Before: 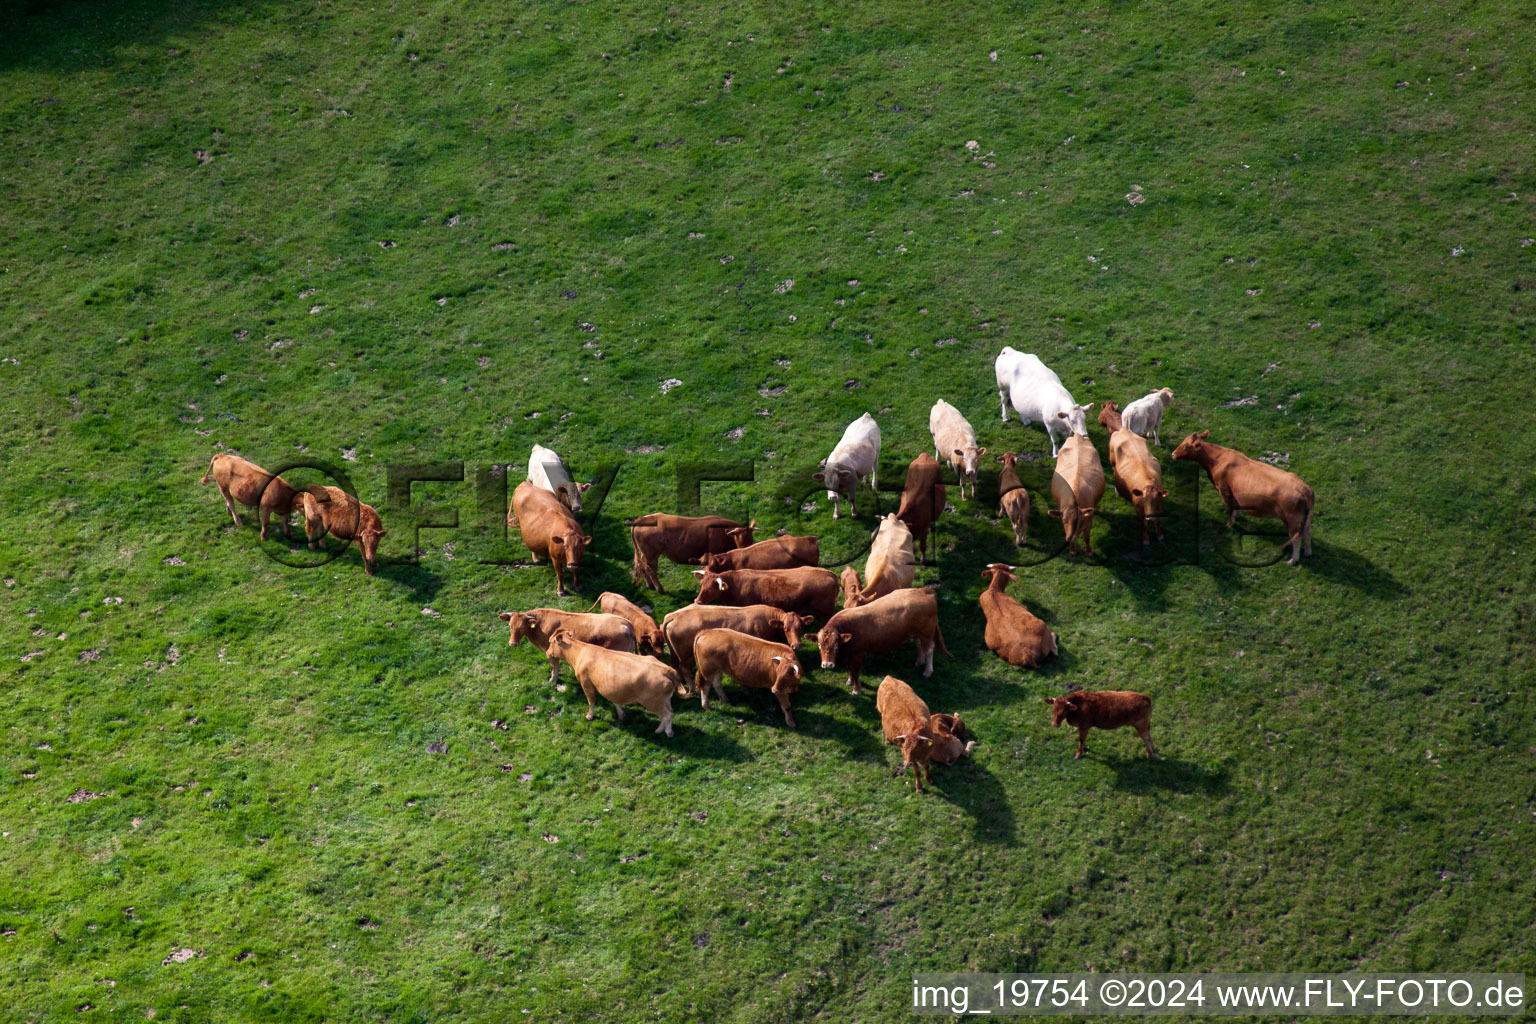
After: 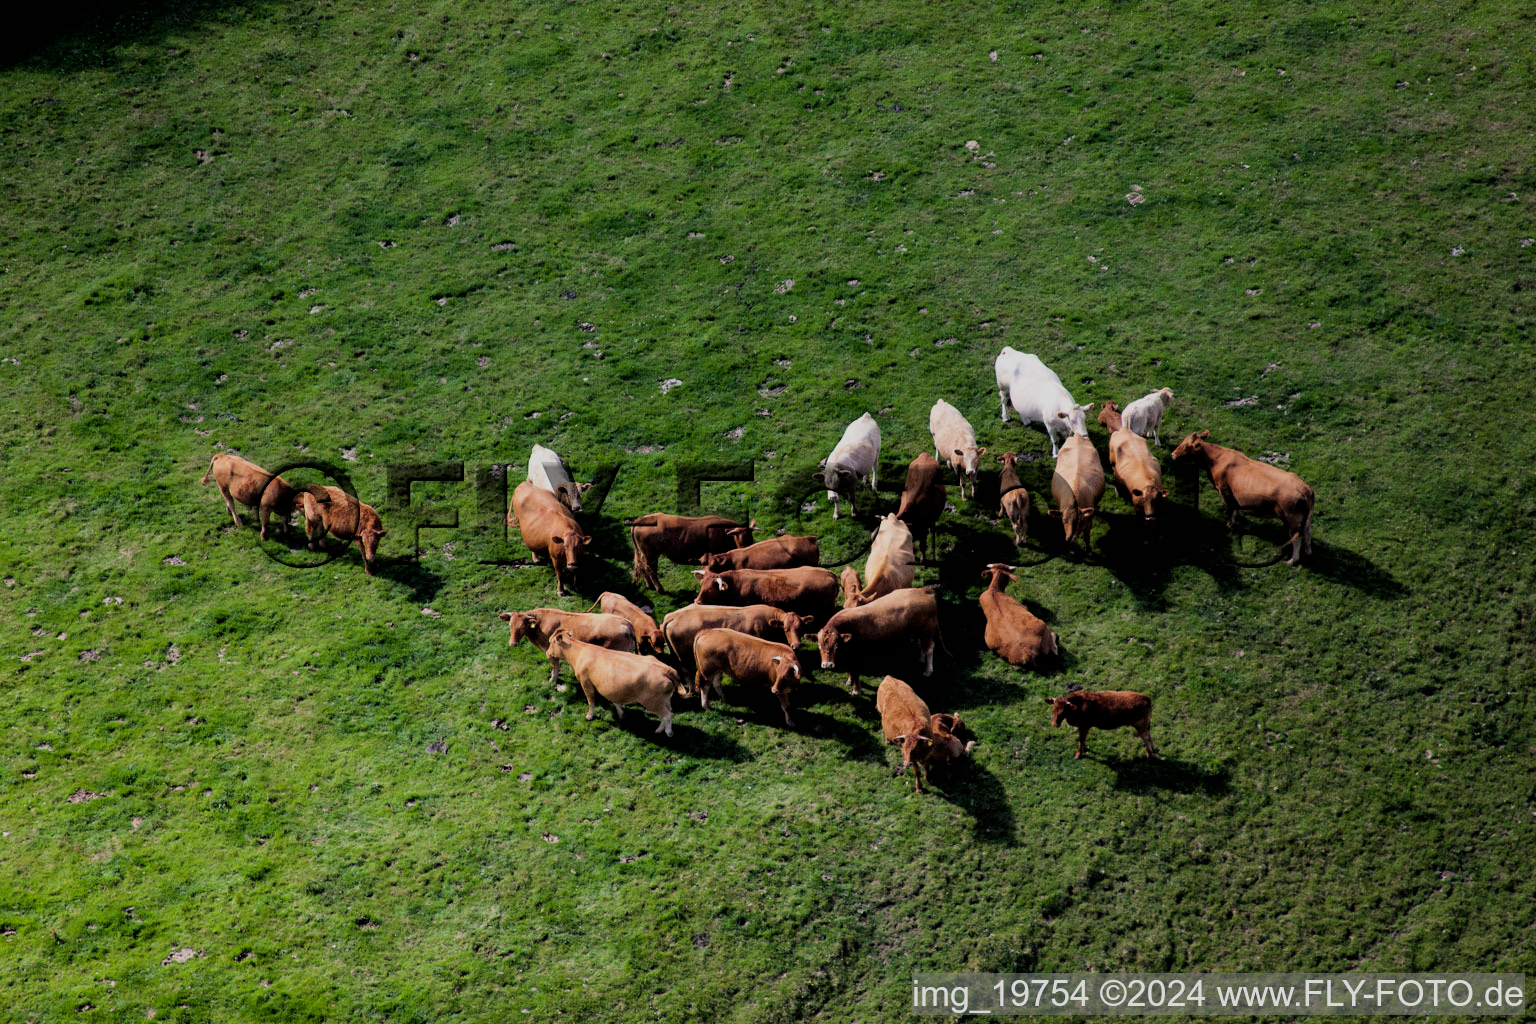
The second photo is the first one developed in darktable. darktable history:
filmic rgb: black relative exposure -4.76 EV, white relative exposure 4.03 EV, hardness 2.8
